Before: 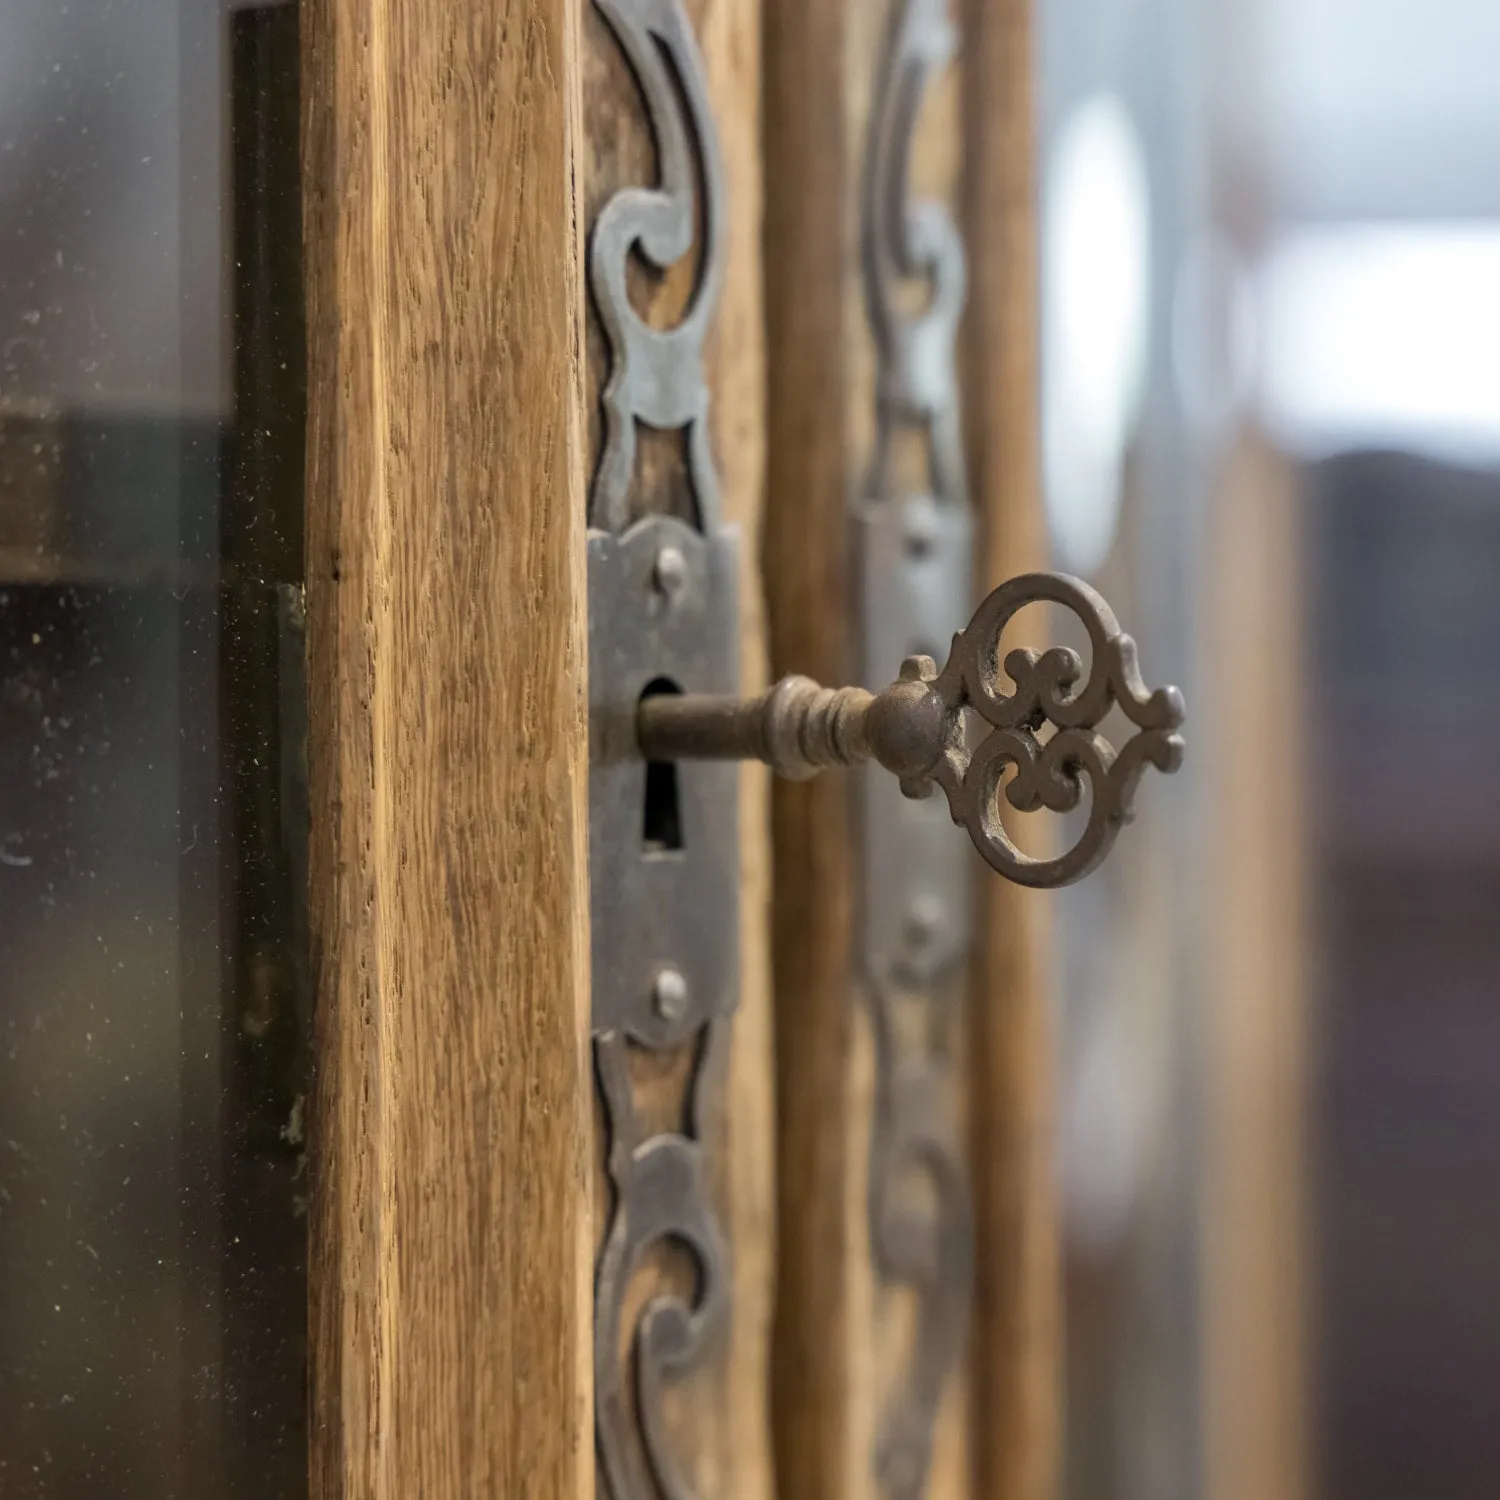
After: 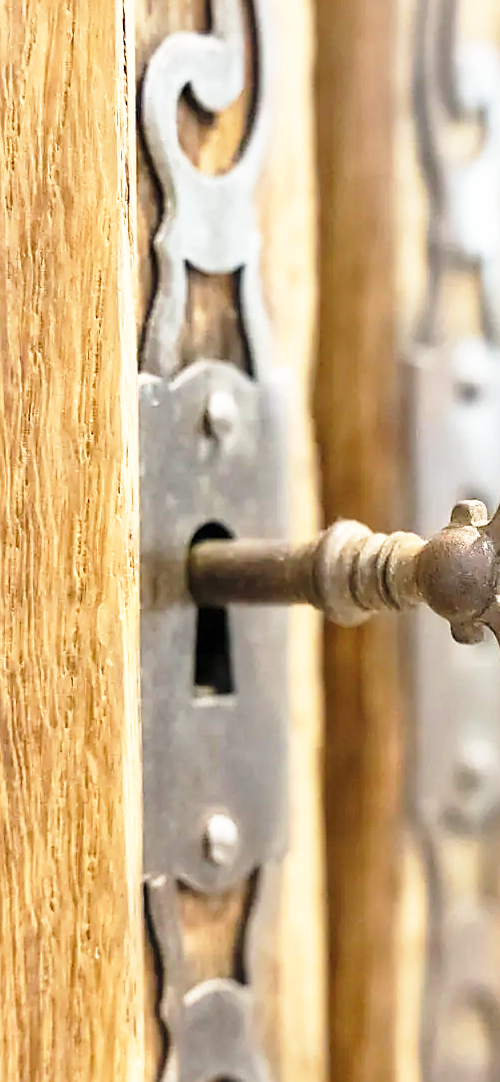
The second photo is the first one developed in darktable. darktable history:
sharpen: radius 1.371, amount 1.261, threshold 0.833
crop and rotate: left 29.949%, top 10.373%, right 36.678%, bottom 17.435%
shadows and highlights: radius 125.53, shadows 21.2, highlights -22.12, low approximation 0.01
exposure: black level correction 0, exposure 0.499 EV, compensate exposure bias true, compensate highlight preservation false
base curve: curves: ch0 [(0, 0) (0.026, 0.03) (0.109, 0.232) (0.351, 0.748) (0.669, 0.968) (1, 1)], preserve colors none
